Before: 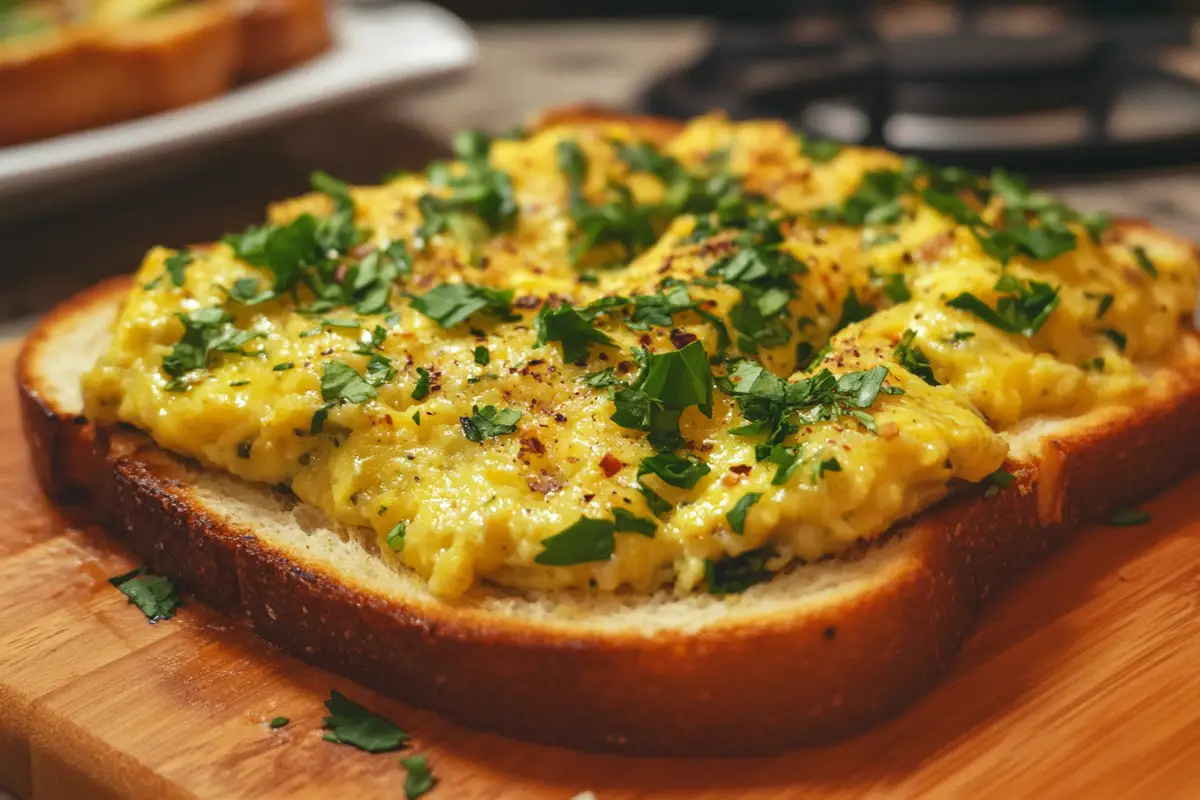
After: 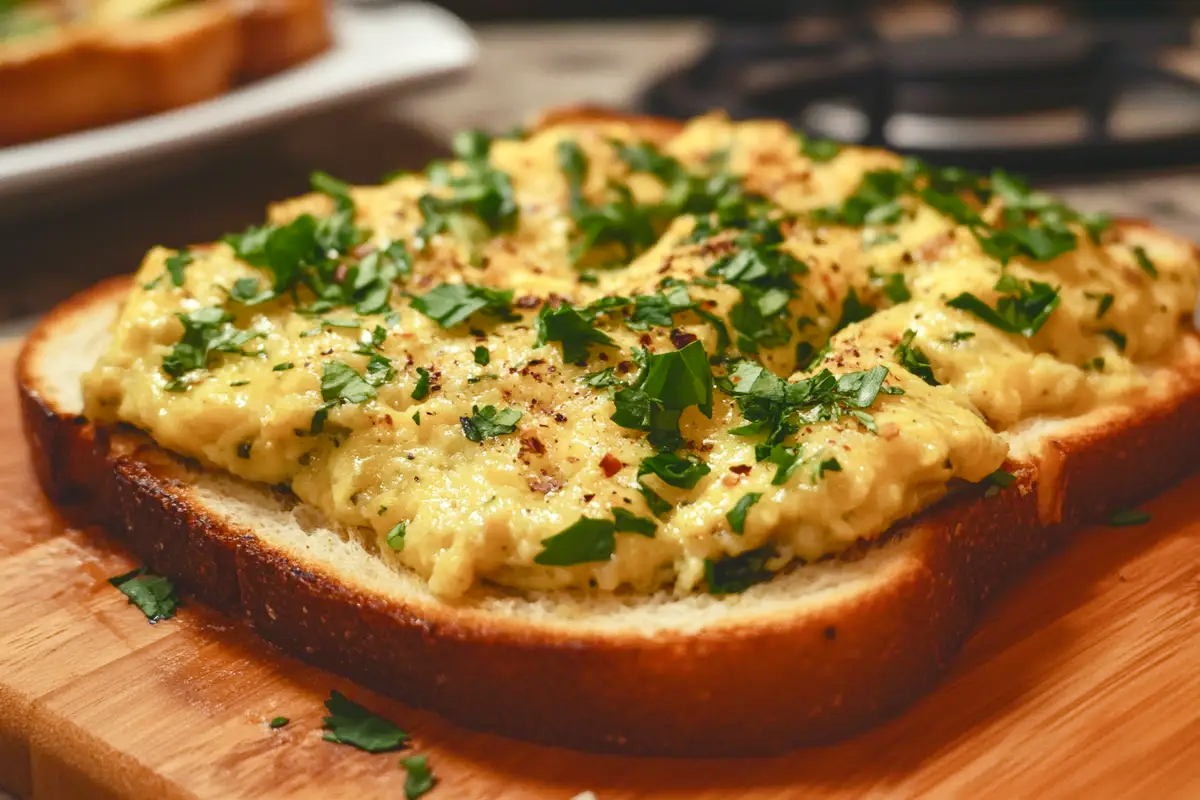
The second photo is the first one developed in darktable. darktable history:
color balance rgb: shadows lift › chroma 2%, shadows lift › hue 250°, power › hue 326.4°, highlights gain › chroma 2%, highlights gain › hue 64.8°, global offset › luminance 0.5%, global offset › hue 58.8°, perceptual saturation grading › highlights -25%, perceptual saturation grading › shadows 30%, global vibrance 15%
color correction: highlights a* -2.73, highlights b* -2.09, shadows a* 2.41, shadows b* 2.73
contrast brightness saturation: contrast 0.15, brightness 0.05
exposure: compensate highlight preservation false
